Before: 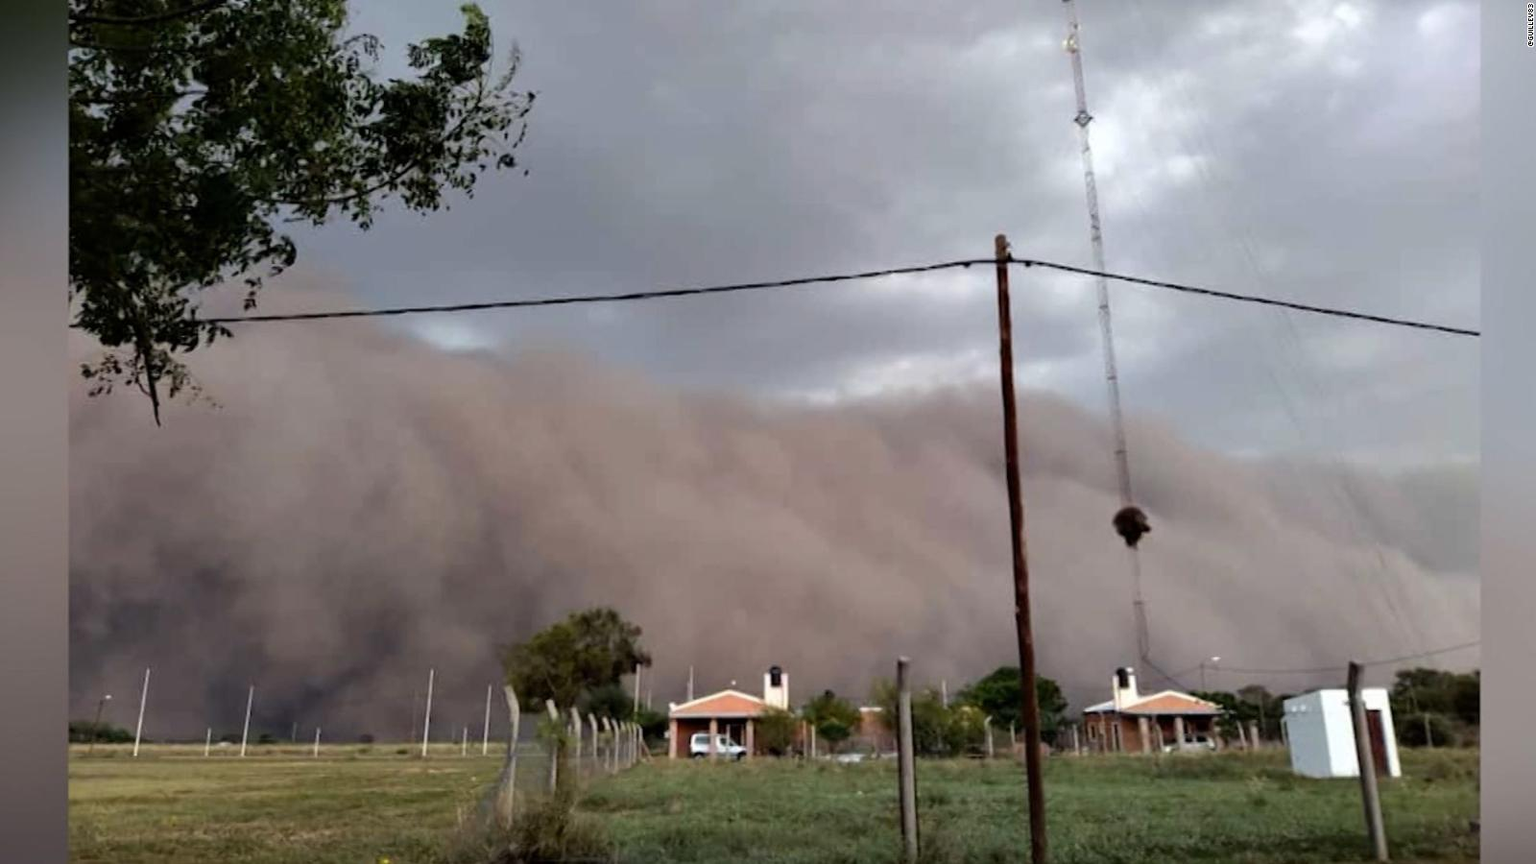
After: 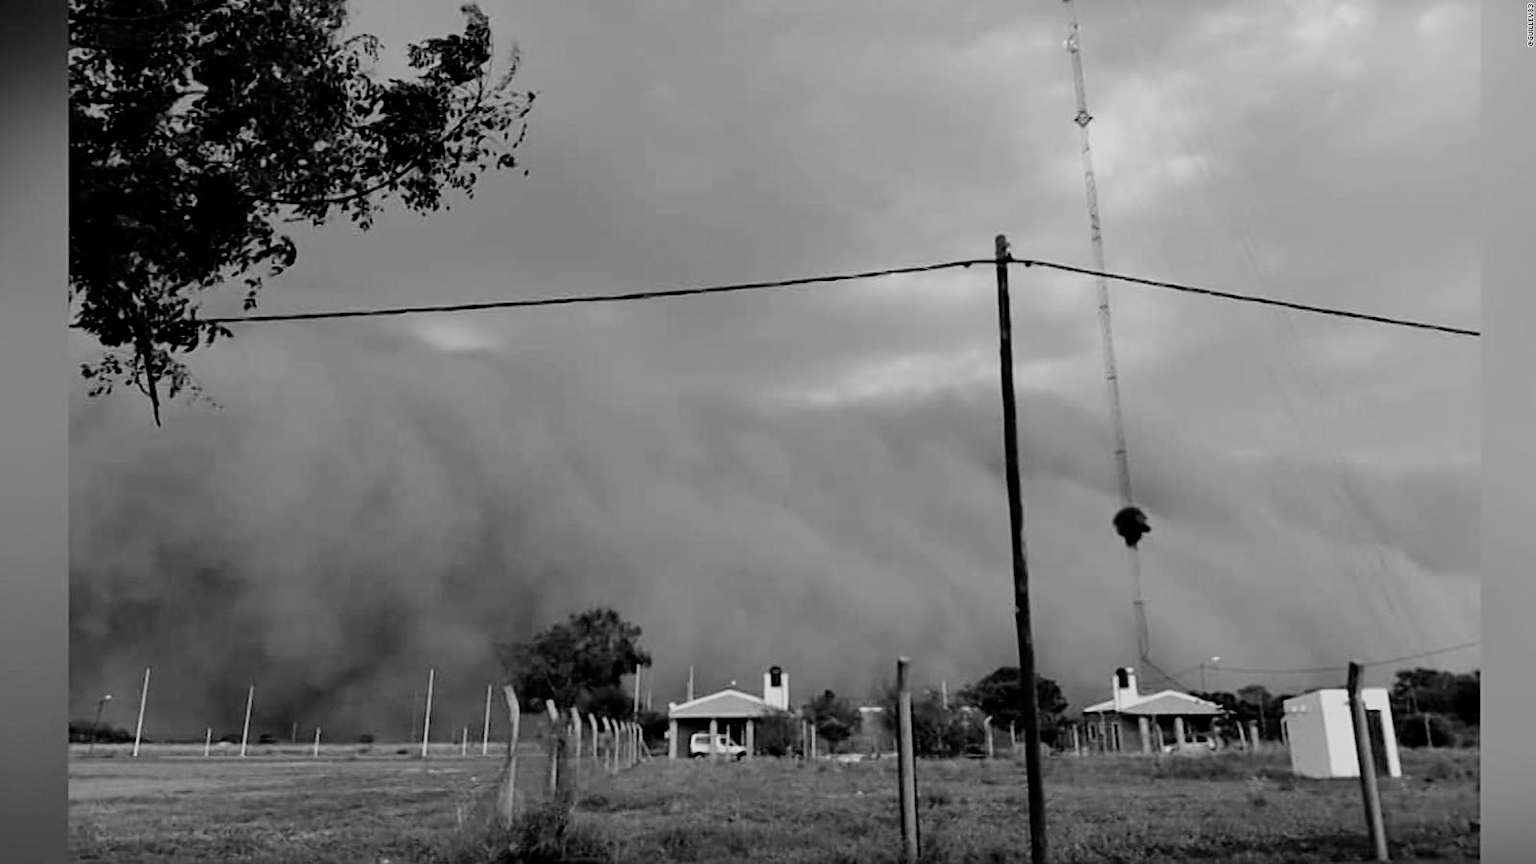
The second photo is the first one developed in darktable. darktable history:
monochrome: a 16.01, b -2.65, highlights 0.52
sharpen: on, module defaults
filmic rgb: black relative exposure -7.65 EV, white relative exposure 4.56 EV, hardness 3.61, color science v6 (2022)
exposure: compensate highlight preservation false
